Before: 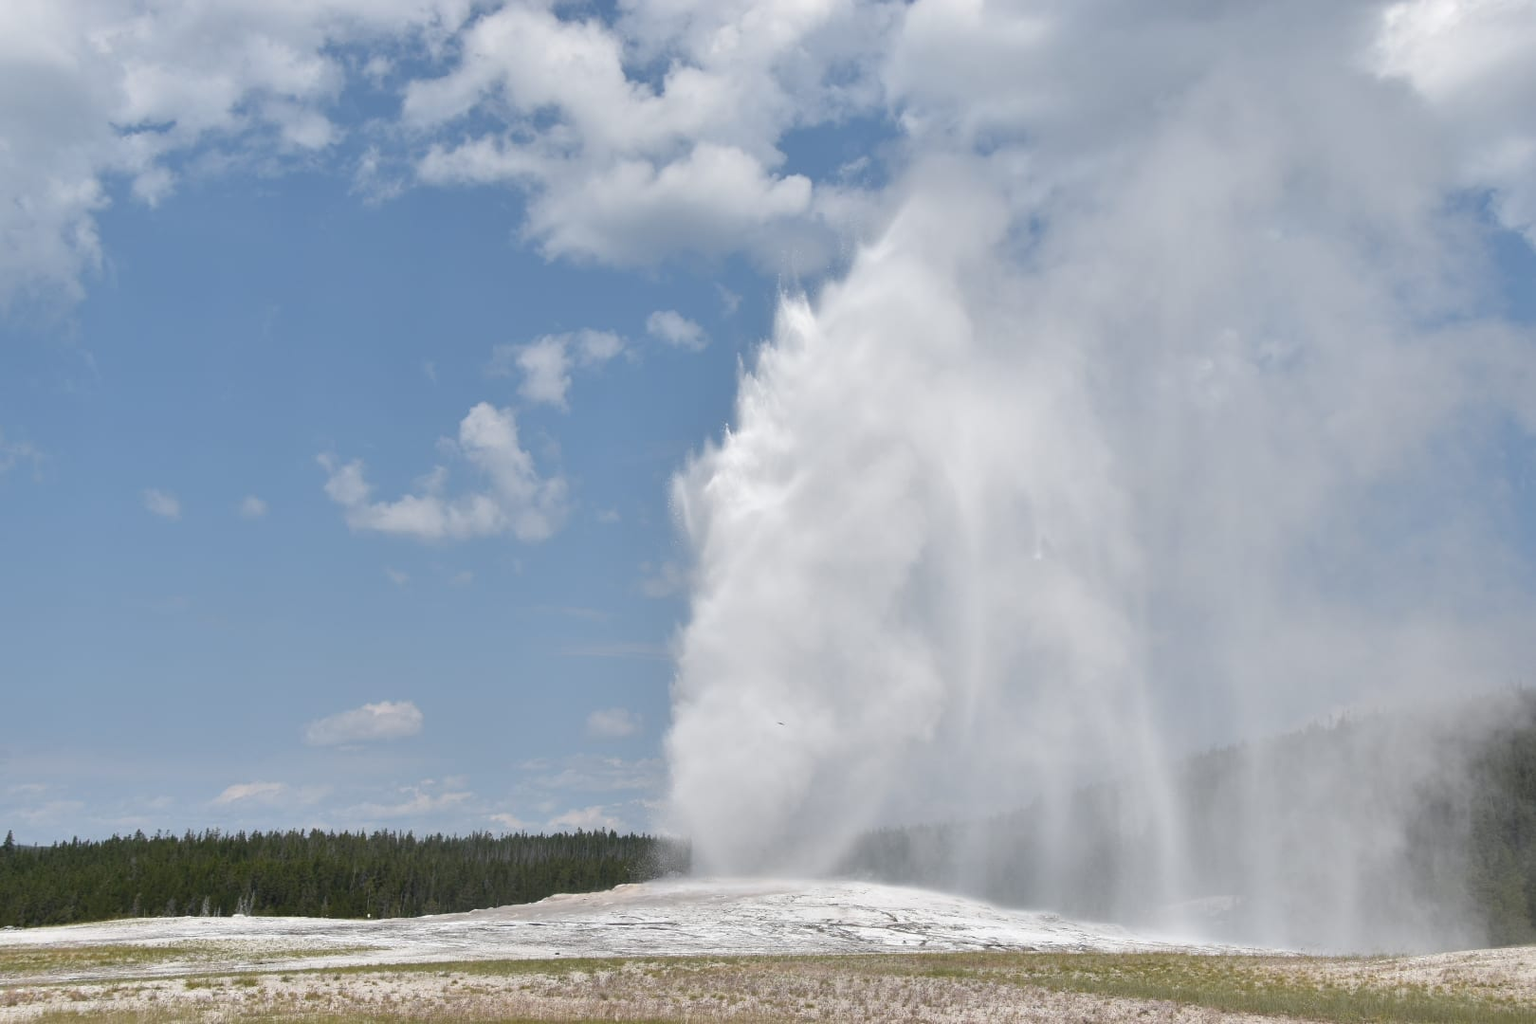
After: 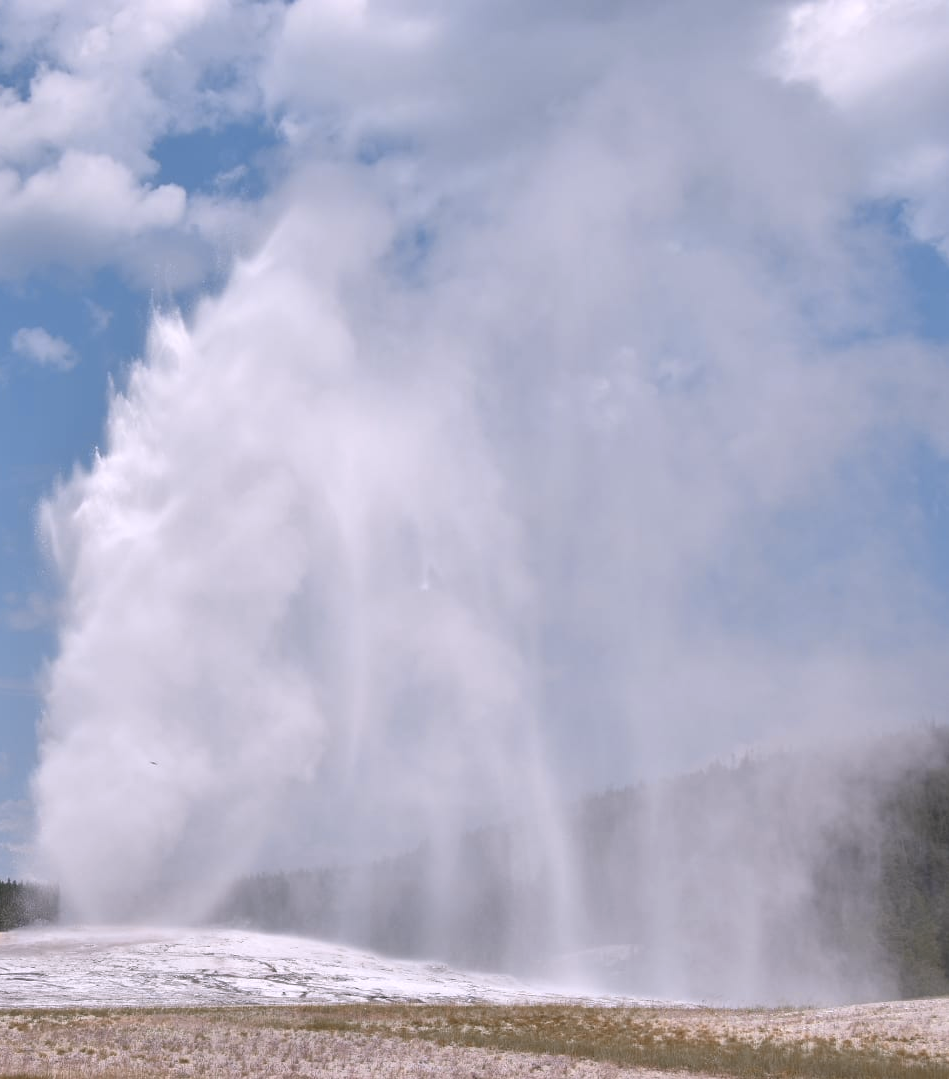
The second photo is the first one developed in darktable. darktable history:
white balance: red 1.05, blue 1.072
crop: left 41.402%
color zones: curves: ch0 [(0.006, 0.385) (0.143, 0.563) (0.243, 0.321) (0.352, 0.464) (0.516, 0.456) (0.625, 0.5) (0.75, 0.5) (0.875, 0.5)]; ch1 [(0, 0.5) (0.134, 0.504) (0.246, 0.463) (0.421, 0.515) (0.5, 0.56) (0.625, 0.5) (0.75, 0.5) (0.875, 0.5)]; ch2 [(0, 0.5) (0.131, 0.426) (0.307, 0.289) (0.38, 0.188) (0.513, 0.216) (0.625, 0.548) (0.75, 0.468) (0.838, 0.396) (0.971, 0.311)]
